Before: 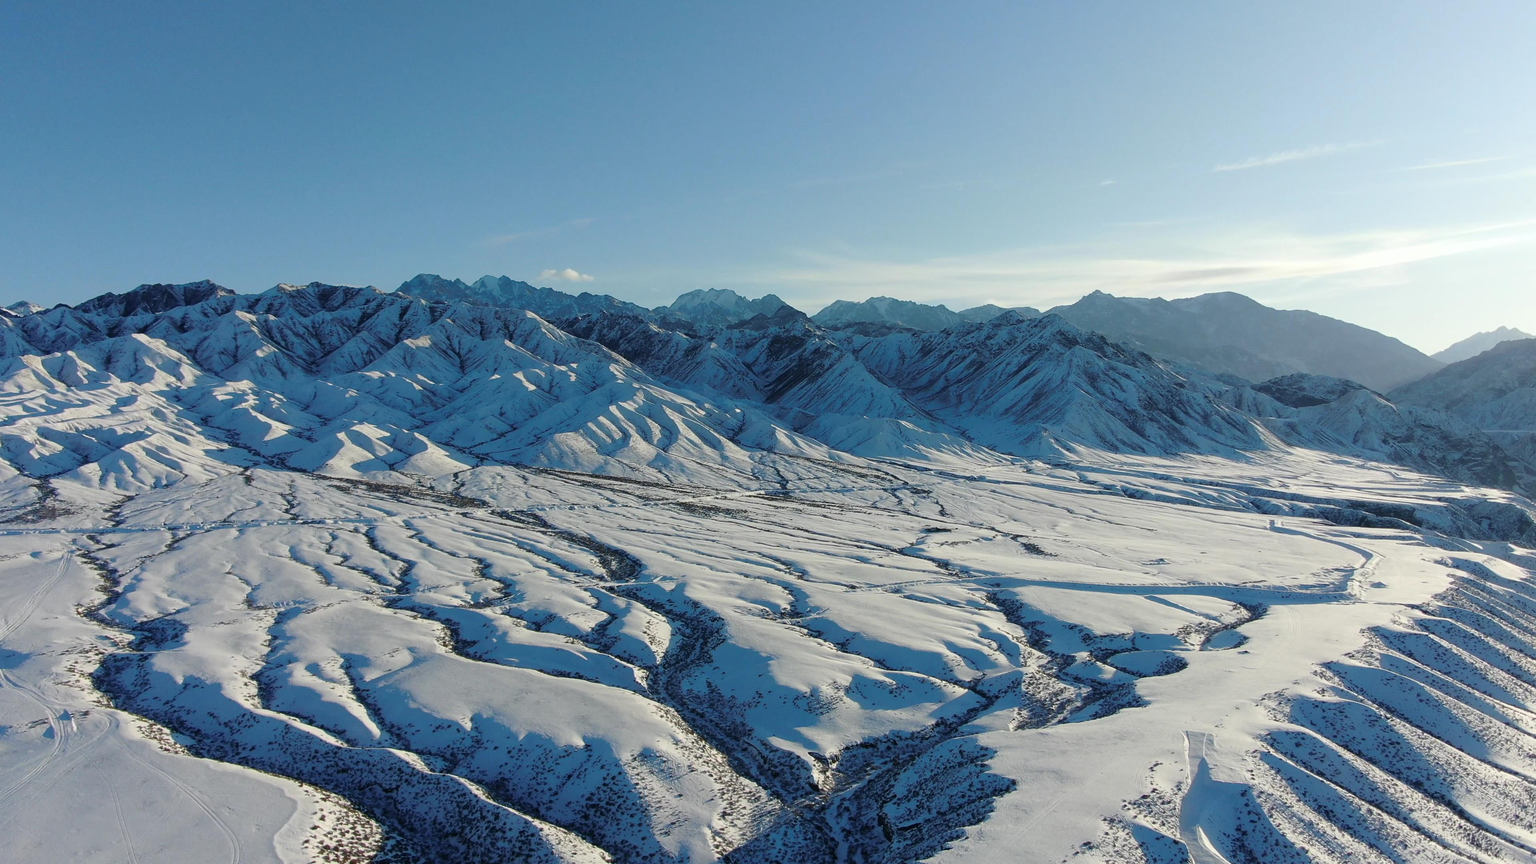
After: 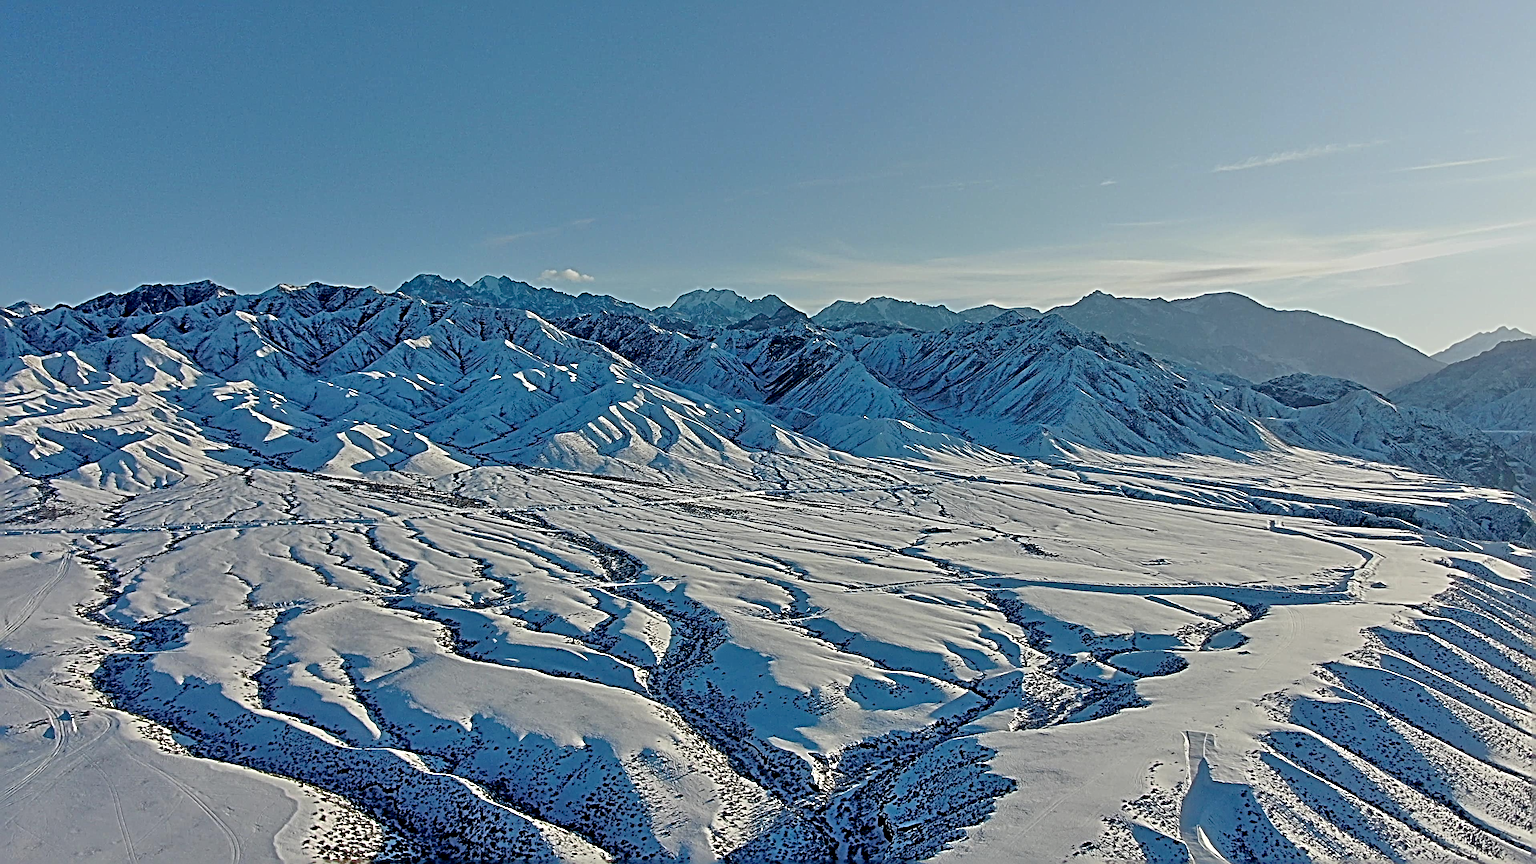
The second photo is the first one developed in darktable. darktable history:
exposure: black level correction 0.009, exposure -0.647 EV, compensate highlight preservation false
sharpen: radius 6.286, amount 1.805, threshold 0.221
tone equalizer: -7 EV 0.163 EV, -6 EV 0.572 EV, -5 EV 1.15 EV, -4 EV 1.35 EV, -3 EV 1.13 EV, -2 EV 0.6 EV, -1 EV 0.164 EV
